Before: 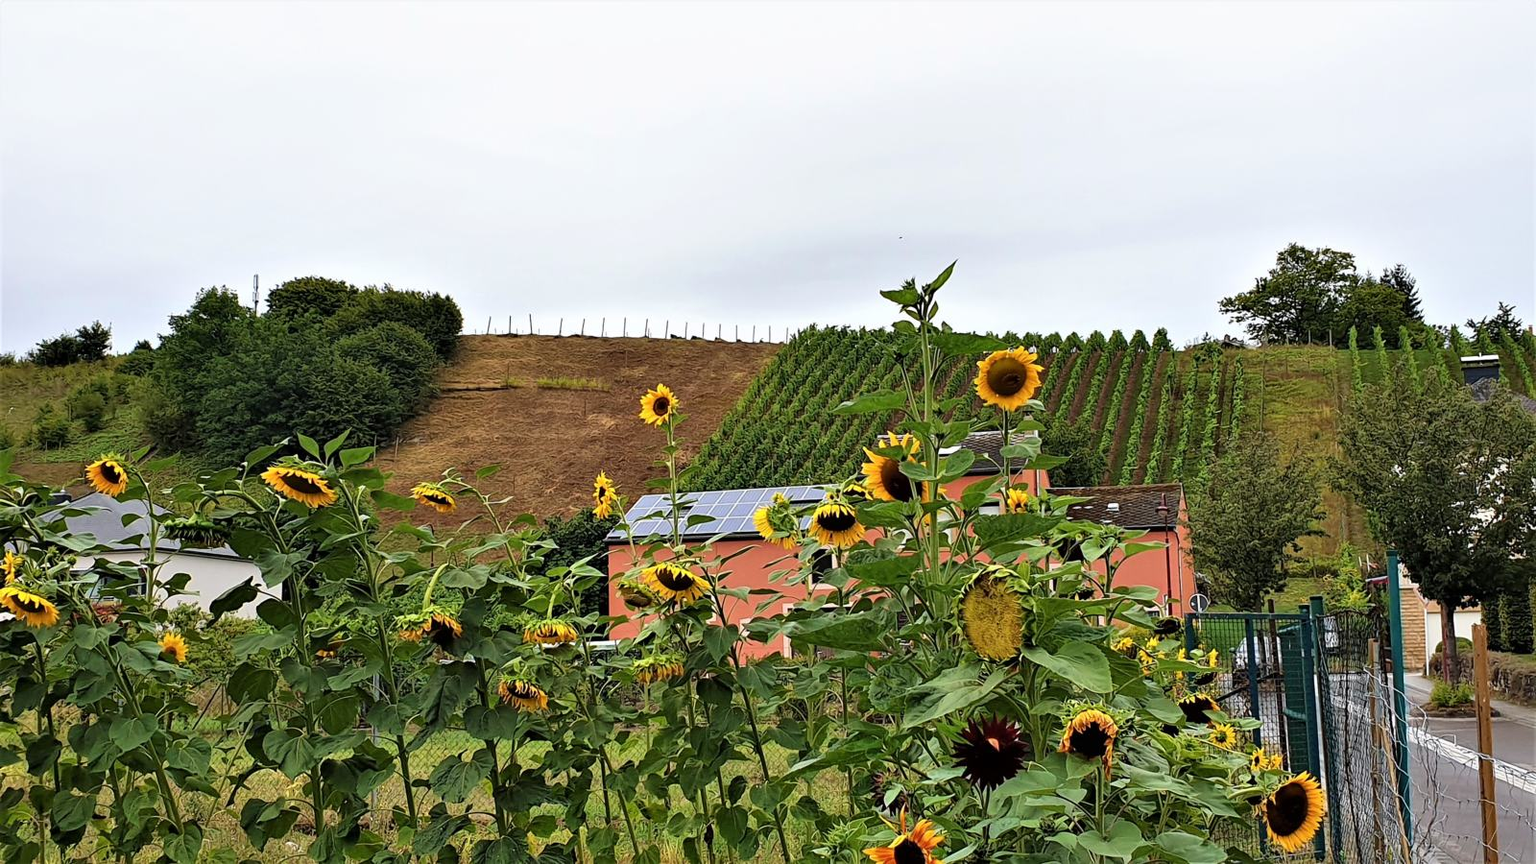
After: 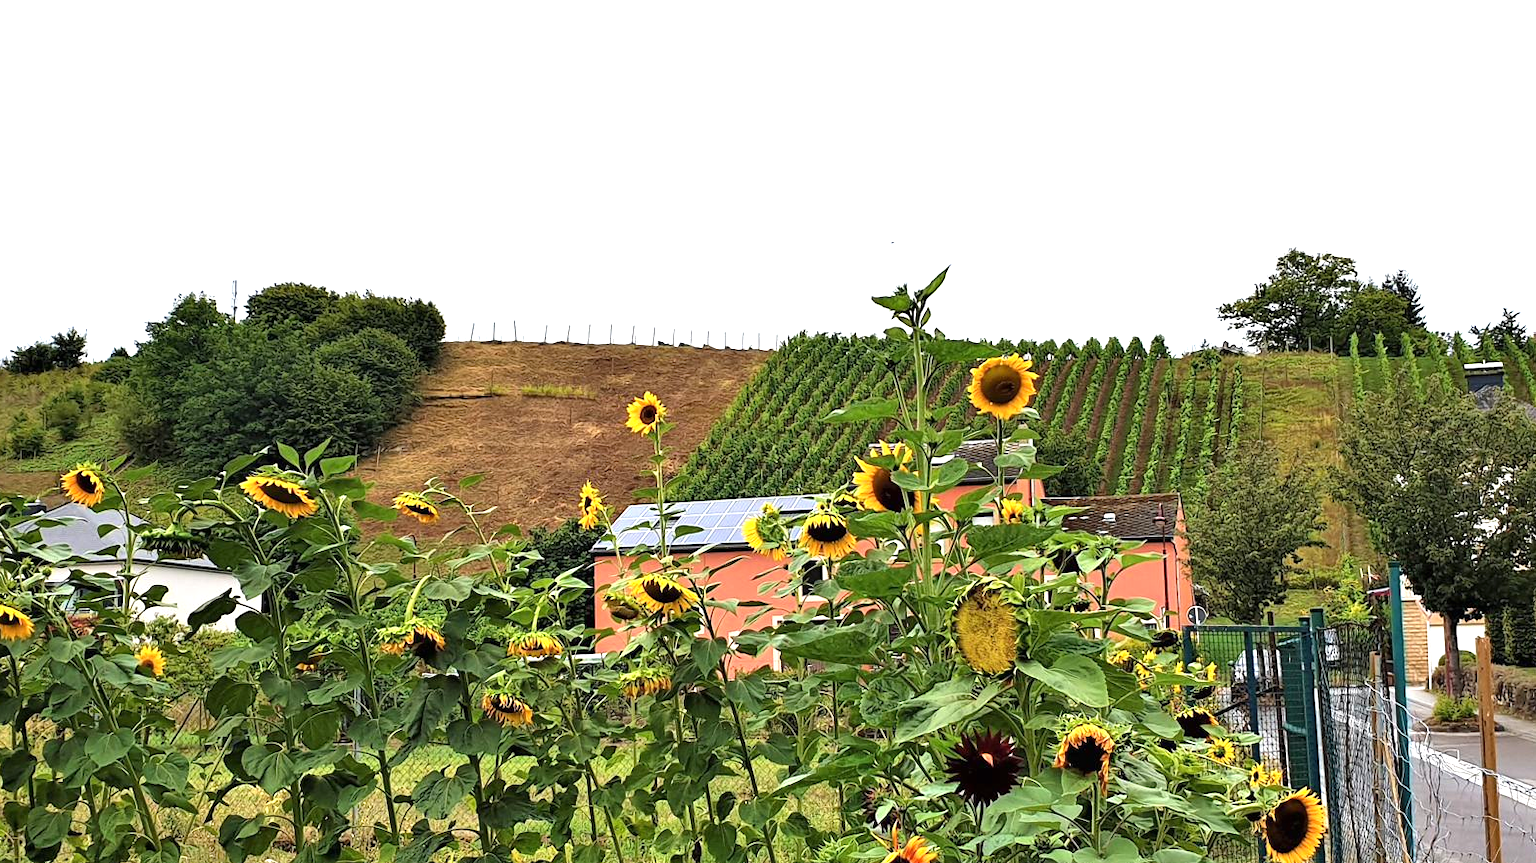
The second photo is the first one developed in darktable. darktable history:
crop: left 1.719%, right 0.27%, bottom 2.061%
exposure: black level correction 0, exposure 0.698 EV, compensate highlight preservation false
